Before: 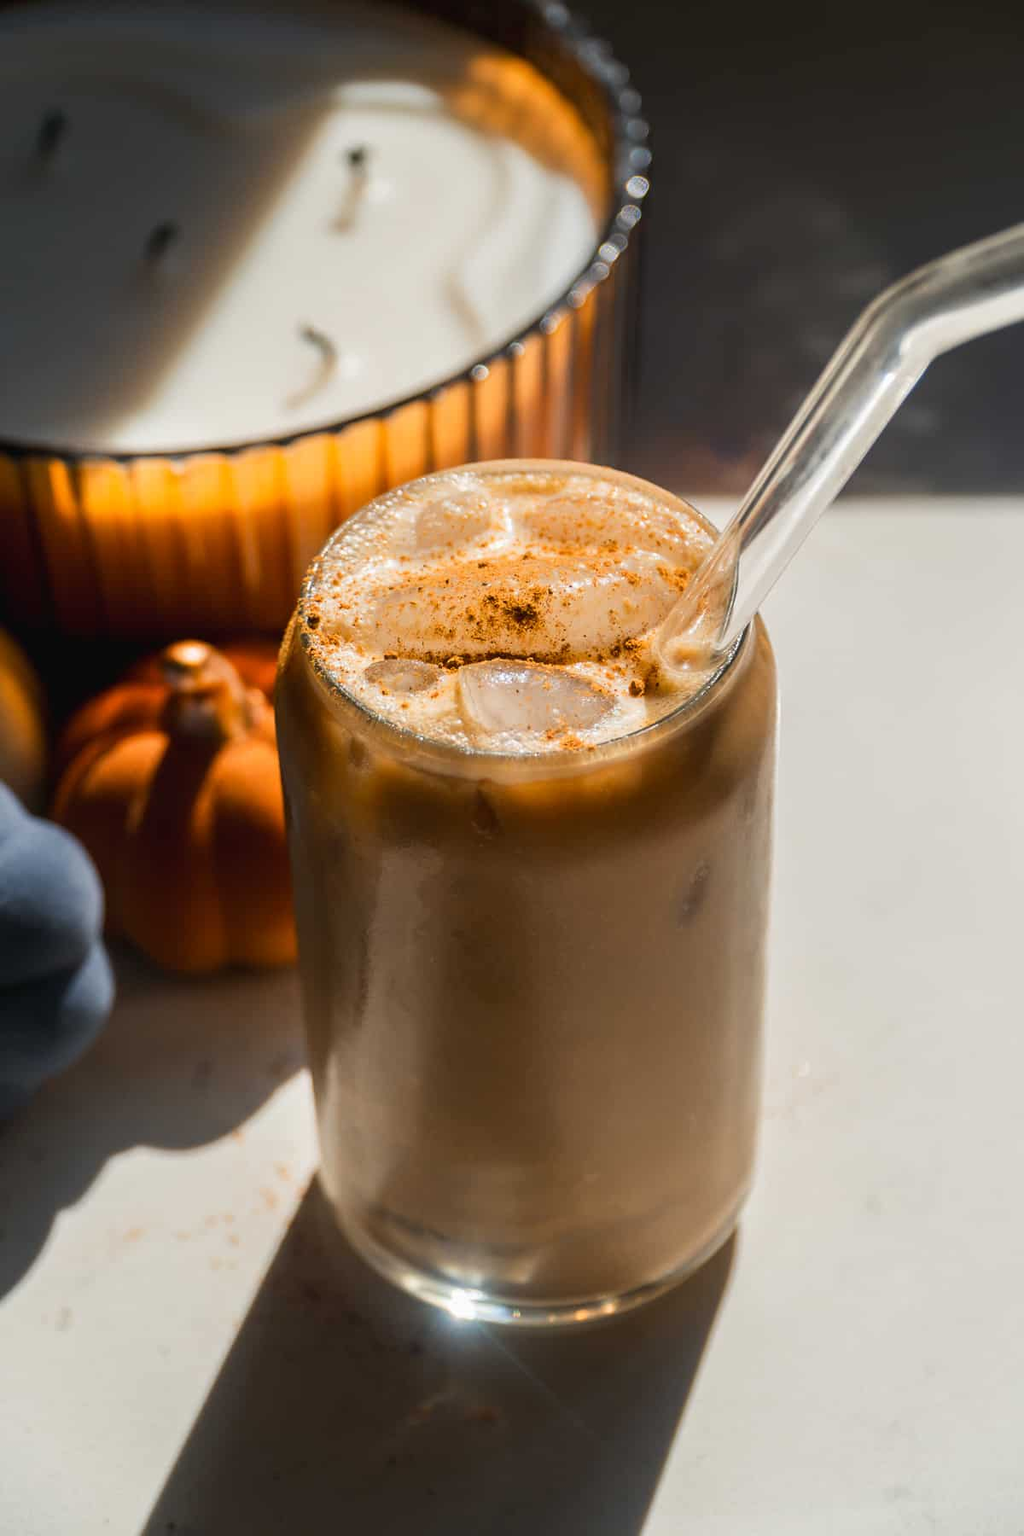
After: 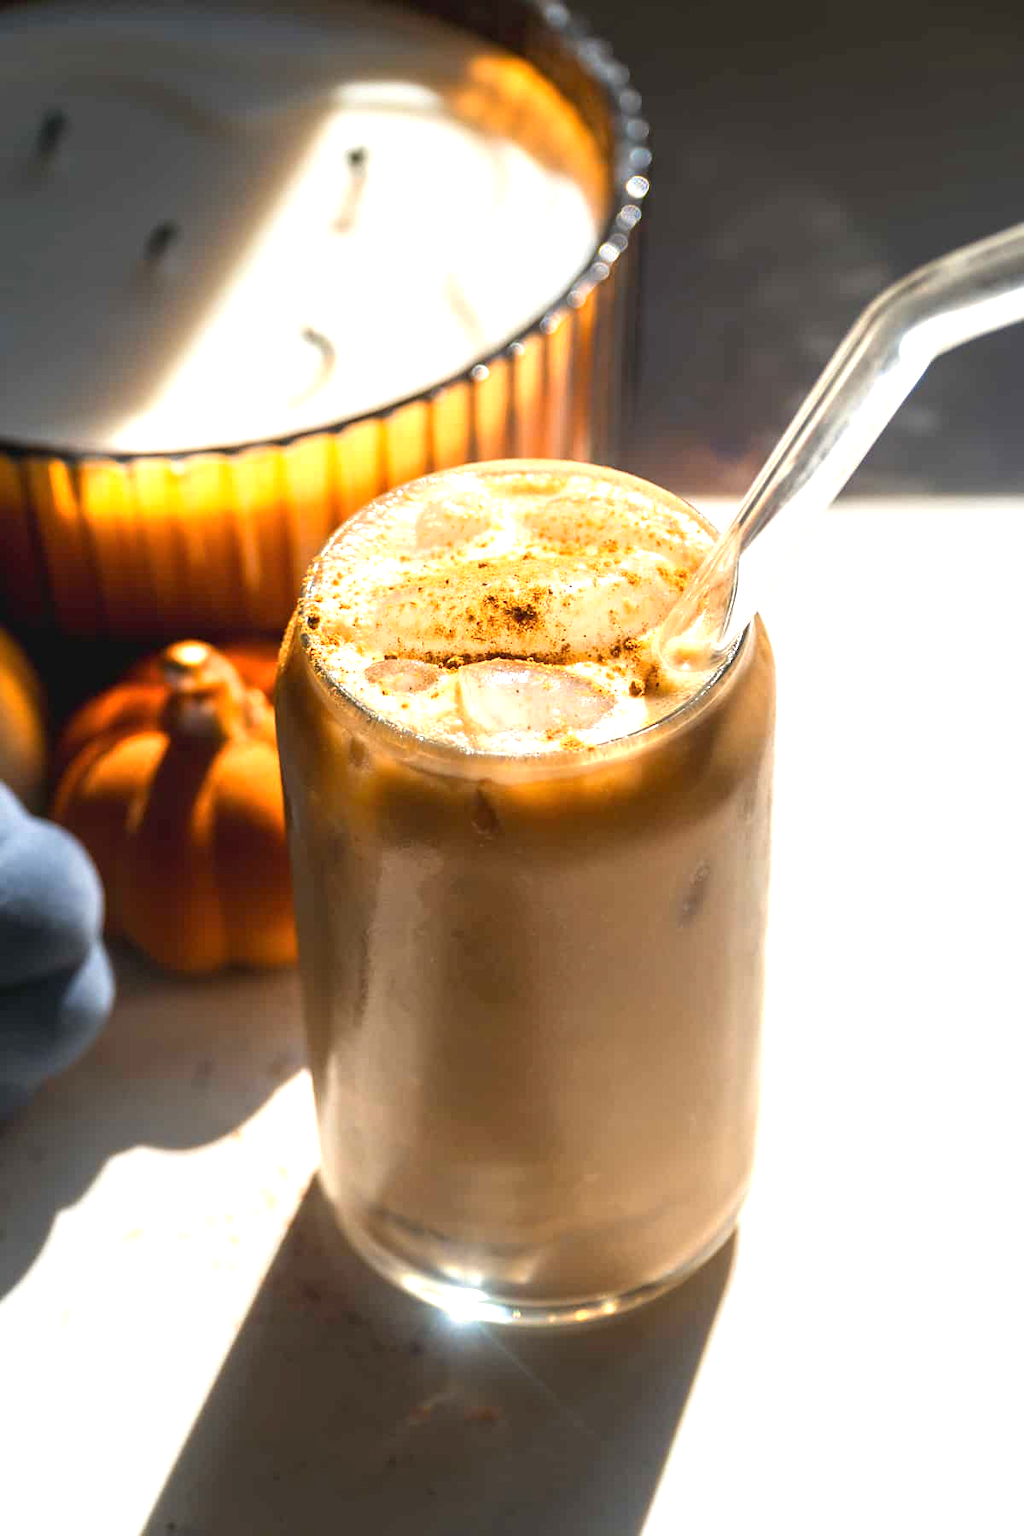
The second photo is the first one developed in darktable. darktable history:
exposure: black level correction 0, exposure 1.014 EV, compensate highlight preservation false
